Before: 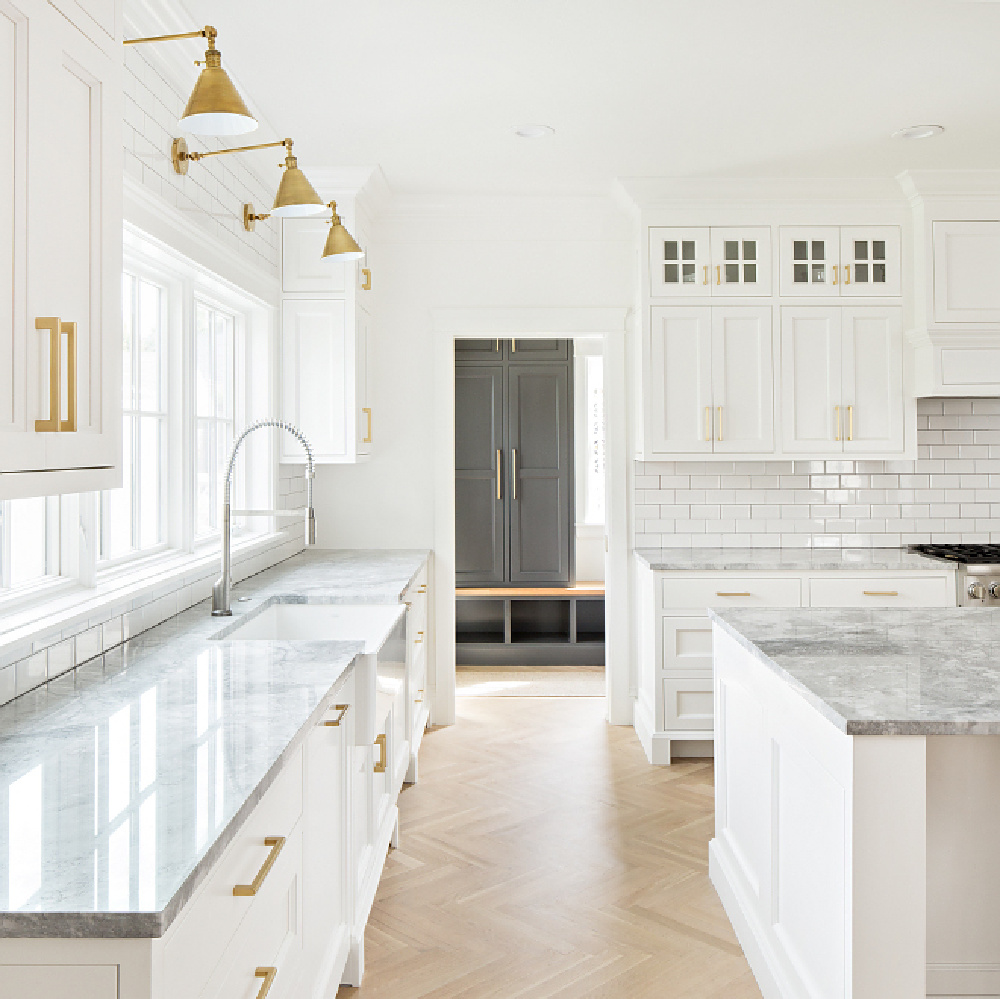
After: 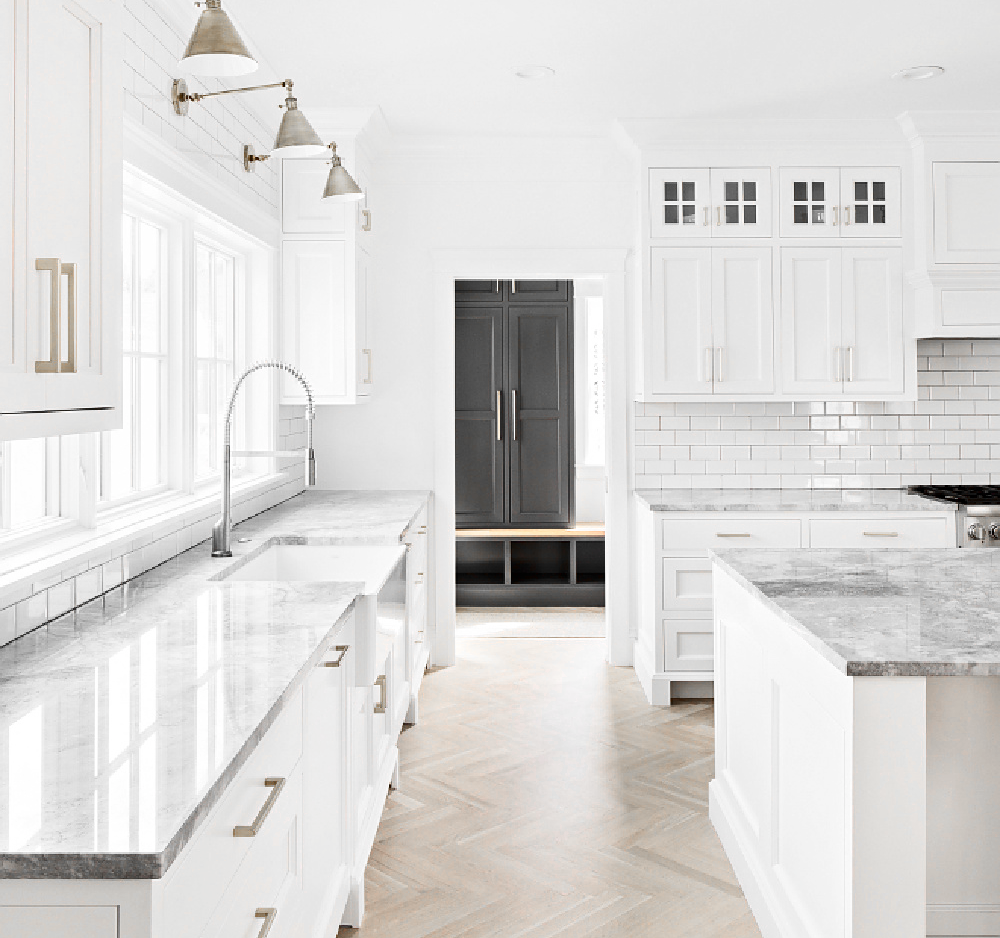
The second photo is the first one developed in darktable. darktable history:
contrast brightness saturation: contrast 0.2, brightness -0.115, saturation 0.097
crop and rotate: top 6.05%
color zones: curves: ch0 [(0, 0.65) (0.096, 0.644) (0.221, 0.539) (0.429, 0.5) (0.571, 0.5) (0.714, 0.5) (0.857, 0.5) (1, 0.65)]; ch1 [(0, 0.5) (0.143, 0.5) (0.257, -0.002) (0.429, 0.04) (0.571, -0.001) (0.714, -0.015) (0.857, 0.024) (1, 0.5)]
